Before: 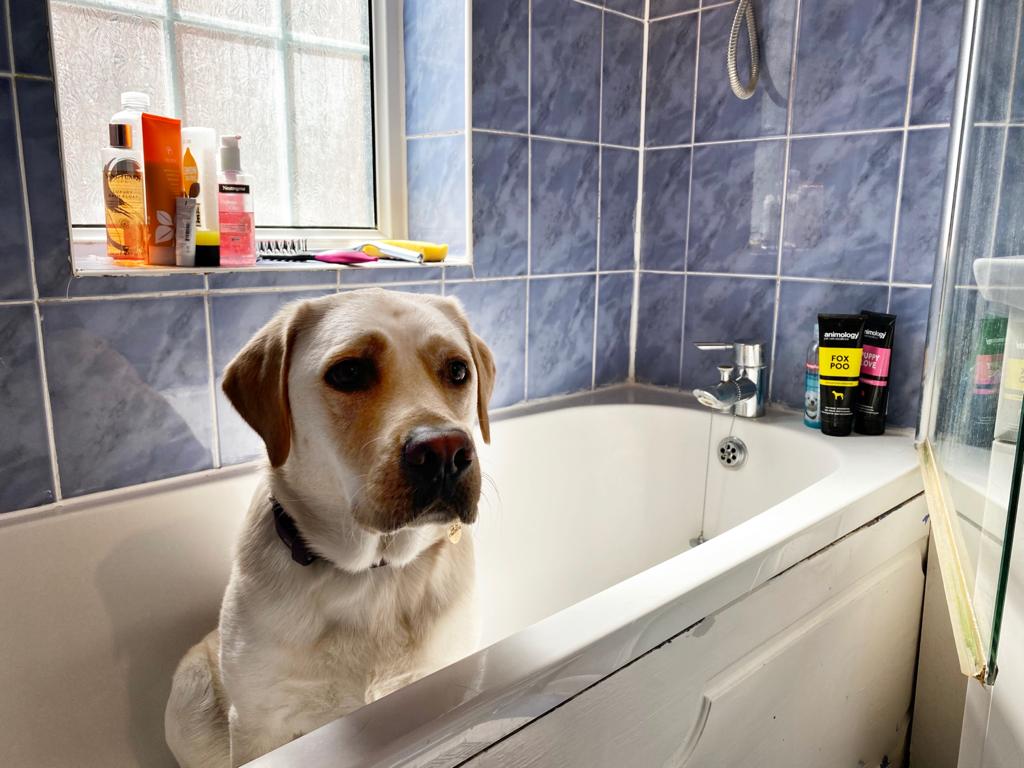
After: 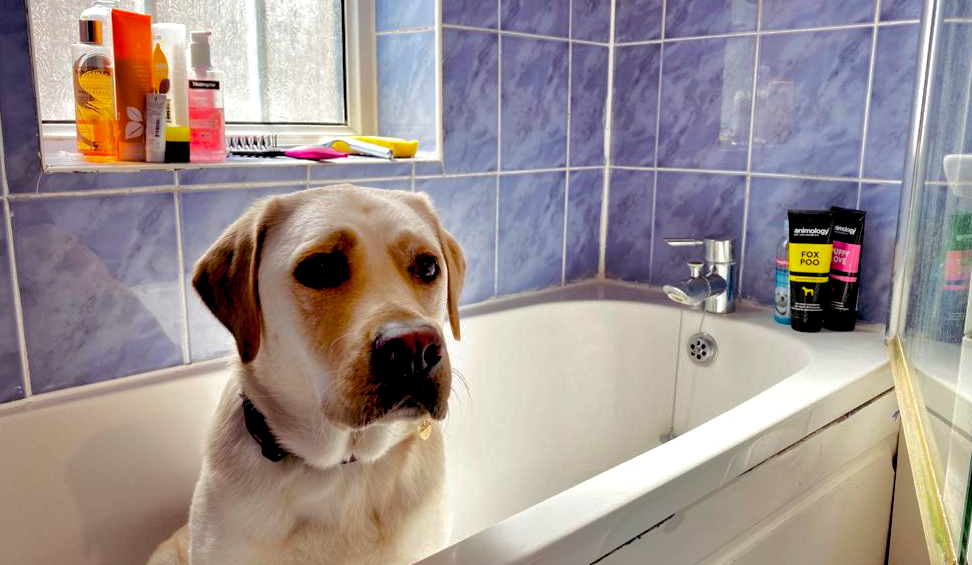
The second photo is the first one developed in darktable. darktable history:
color balance rgb: shadows lift › luminance 0.529%, shadows lift › chroma 6.852%, shadows lift › hue 299.29°, global offset › luminance -0.904%, perceptual saturation grading › global saturation 15.109%, perceptual brilliance grading › mid-tones 9.308%, perceptual brilliance grading › shadows 15.028%
shadows and highlights: shadows 40.04, highlights -59.79
exposure: exposure 0.078 EV, compensate highlight preservation false
crop and rotate: left 2.949%, top 13.628%, right 2.065%, bottom 12.793%
